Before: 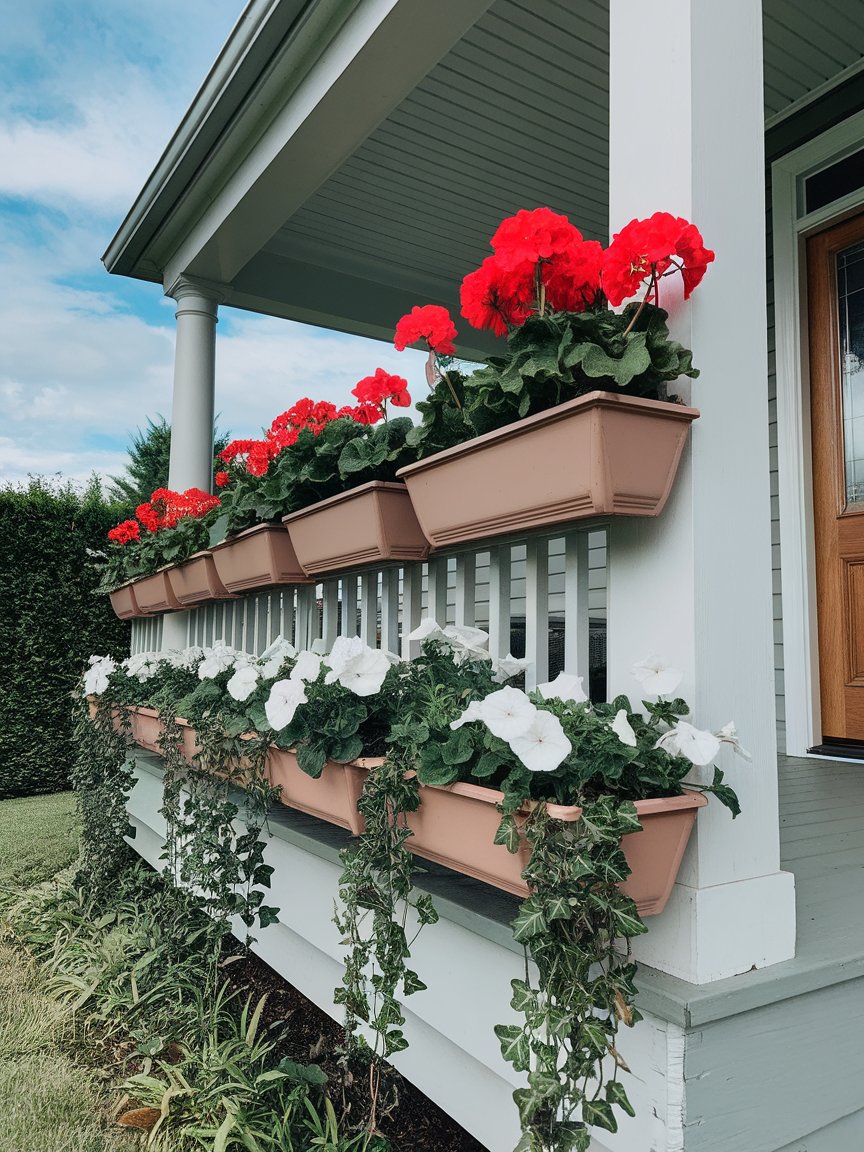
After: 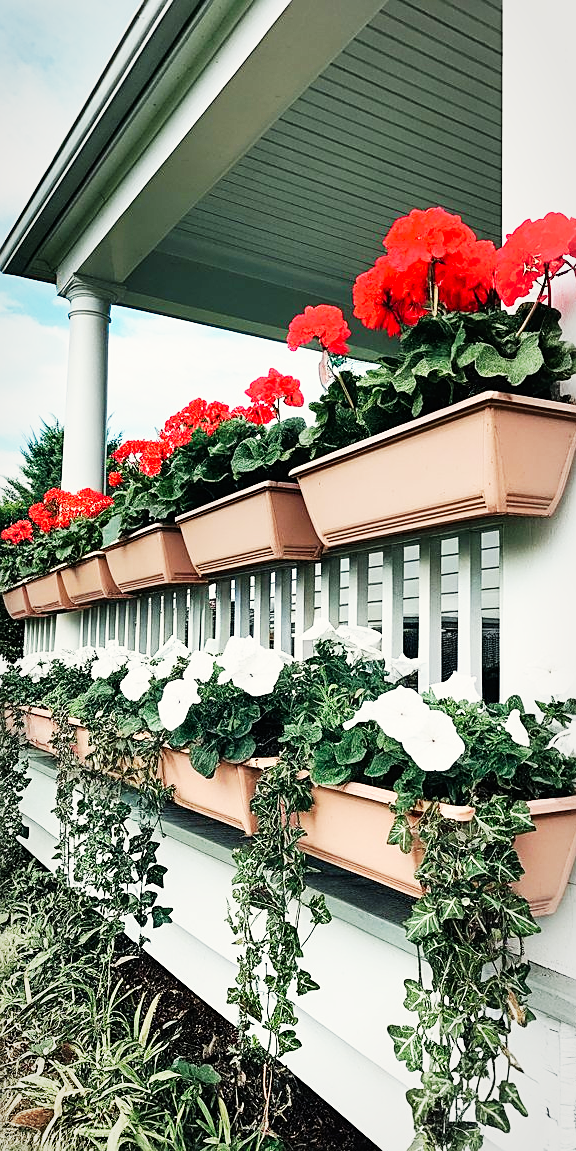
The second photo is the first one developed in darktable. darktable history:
crop and rotate: left 12.468%, right 20.791%
tone equalizer: edges refinement/feathering 500, mask exposure compensation -1.57 EV, preserve details no
base curve: curves: ch0 [(0, 0) (0.007, 0.004) (0.027, 0.03) (0.046, 0.07) (0.207, 0.54) (0.442, 0.872) (0.673, 0.972) (1, 1)], preserve colors none
sharpen: on, module defaults
vignetting: brightness -0.184, saturation -0.294, automatic ratio true
exposure: exposure -0.052 EV, compensate highlight preservation false
color correction: highlights b* 2.94
